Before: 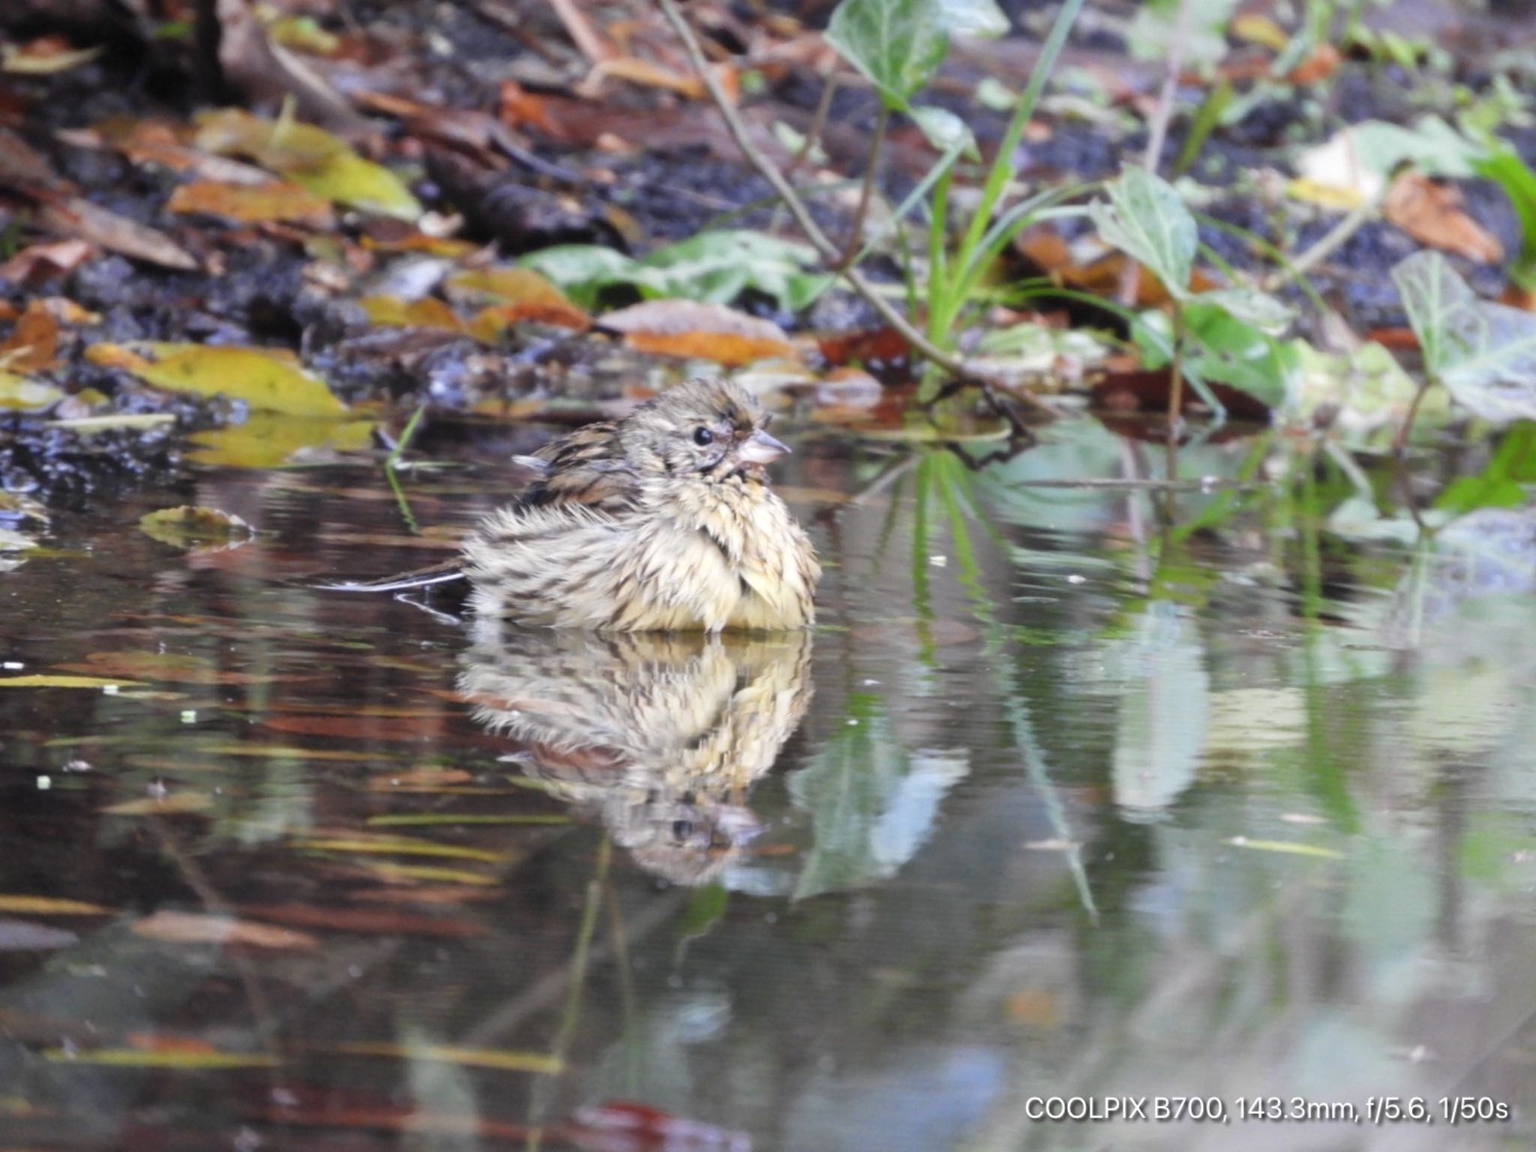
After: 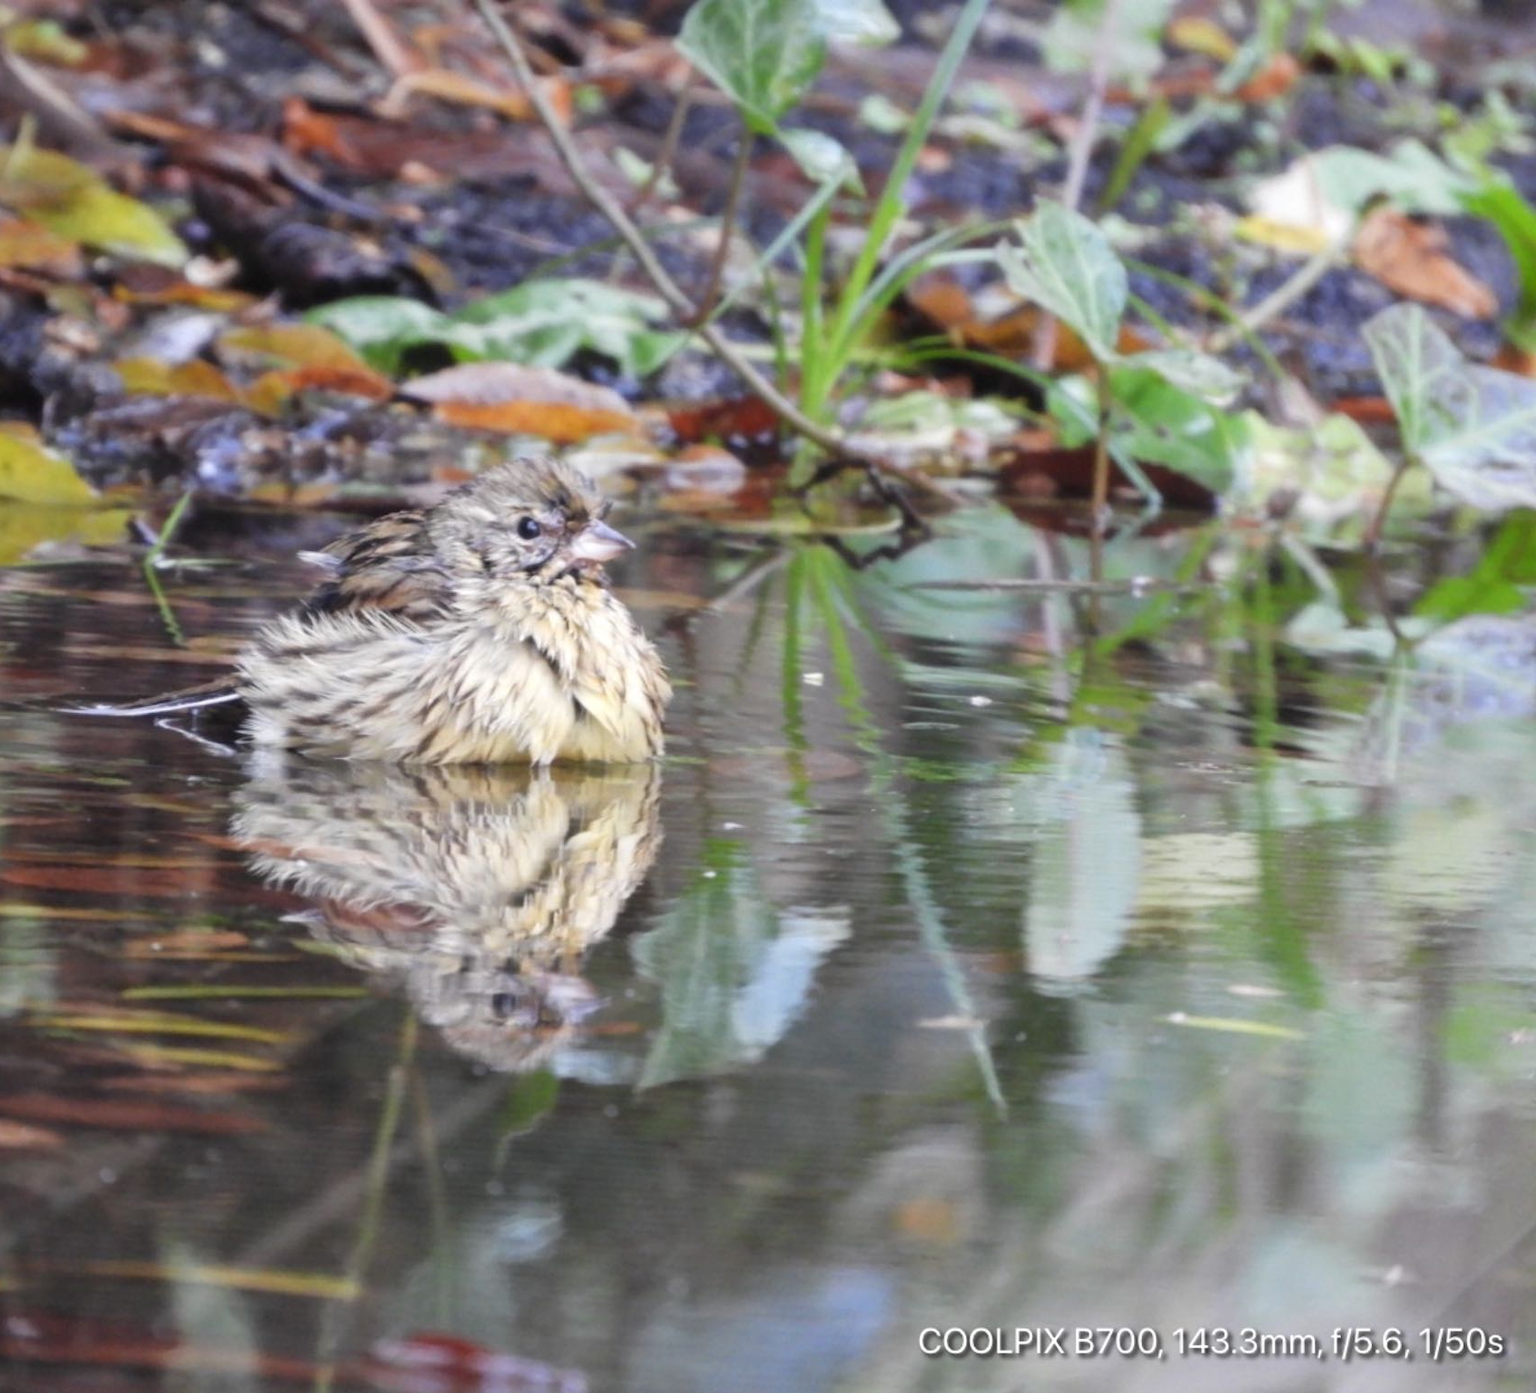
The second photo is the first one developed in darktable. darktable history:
crop: left 17.381%, bottom 0.035%
